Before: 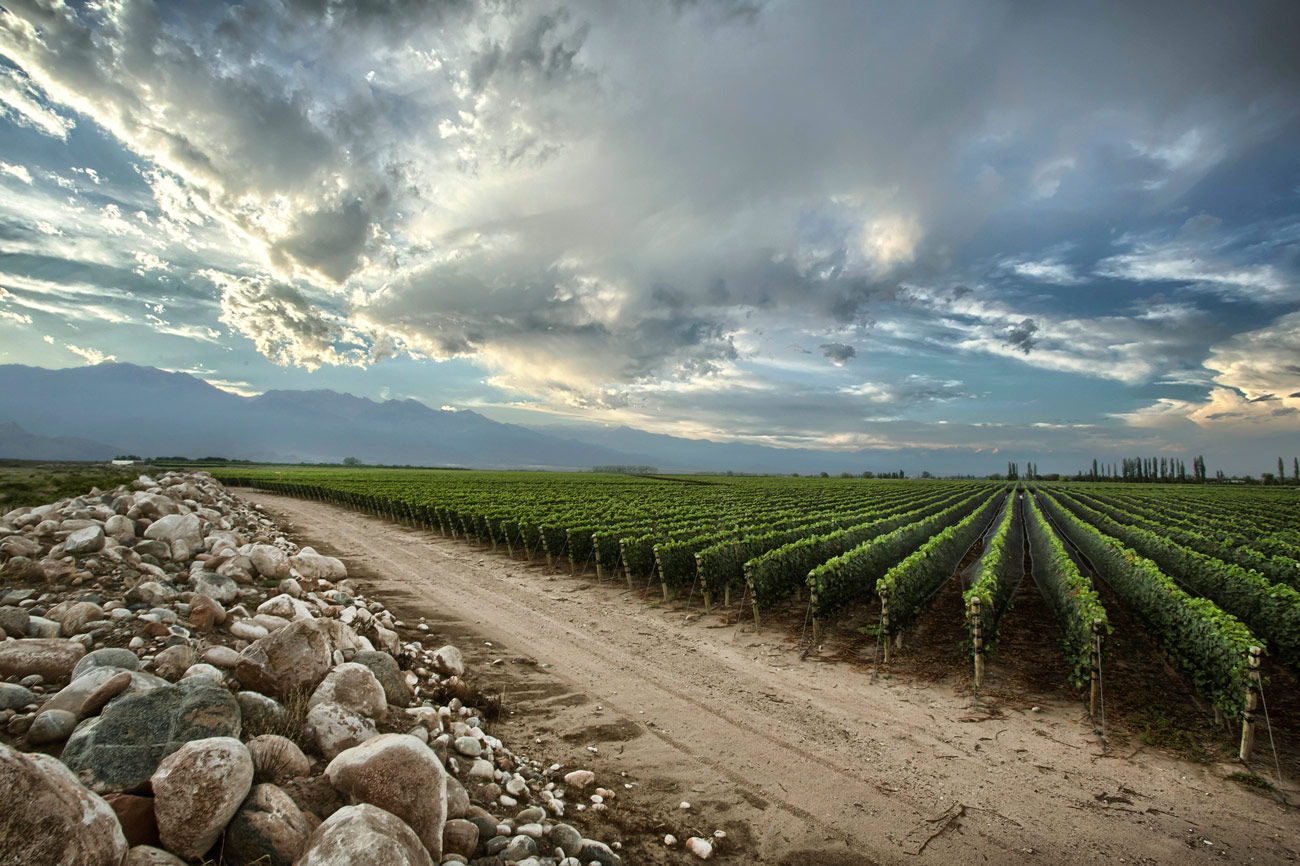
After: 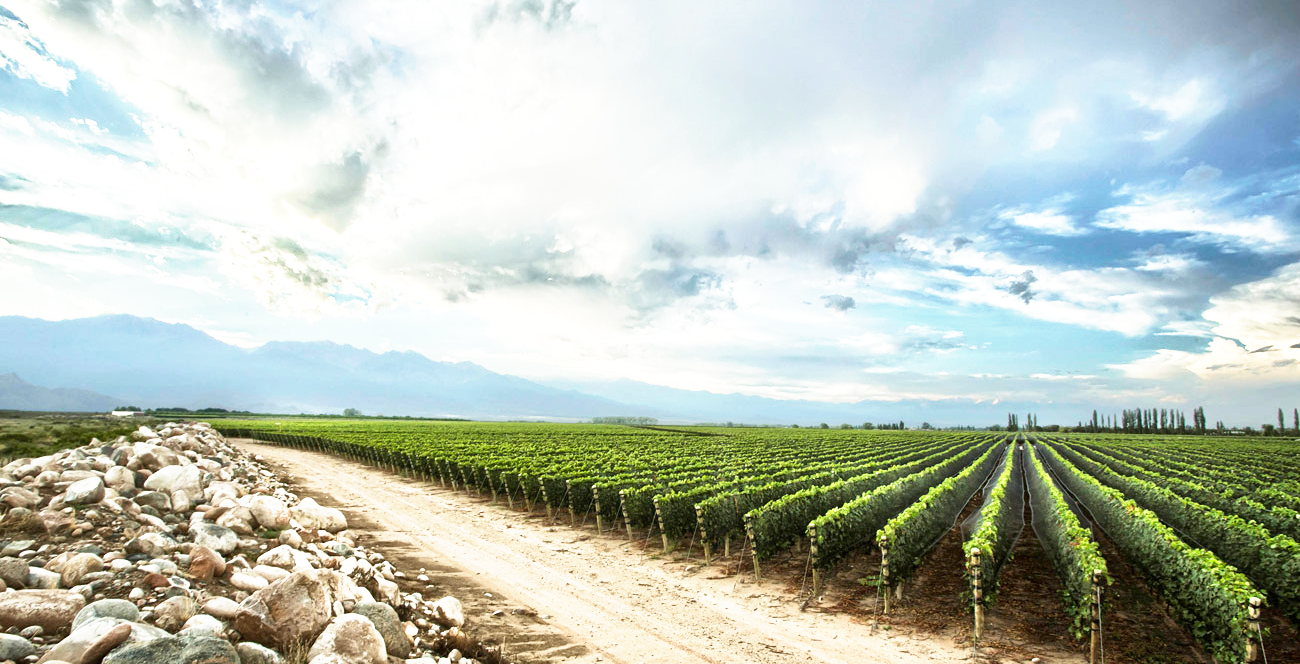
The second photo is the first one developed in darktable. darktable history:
exposure: black level correction 0.001, exposure 0.5 EV, compensate exposure bias true, compensate highlight preservation false
base curve: curves: ch0 [(0, 0) (0.495, 0.917) (1, 1)], preserve colors none
rotate and perspective: crop left 0, crop top 0
crop: top 5.667%, bottom 17.637%
